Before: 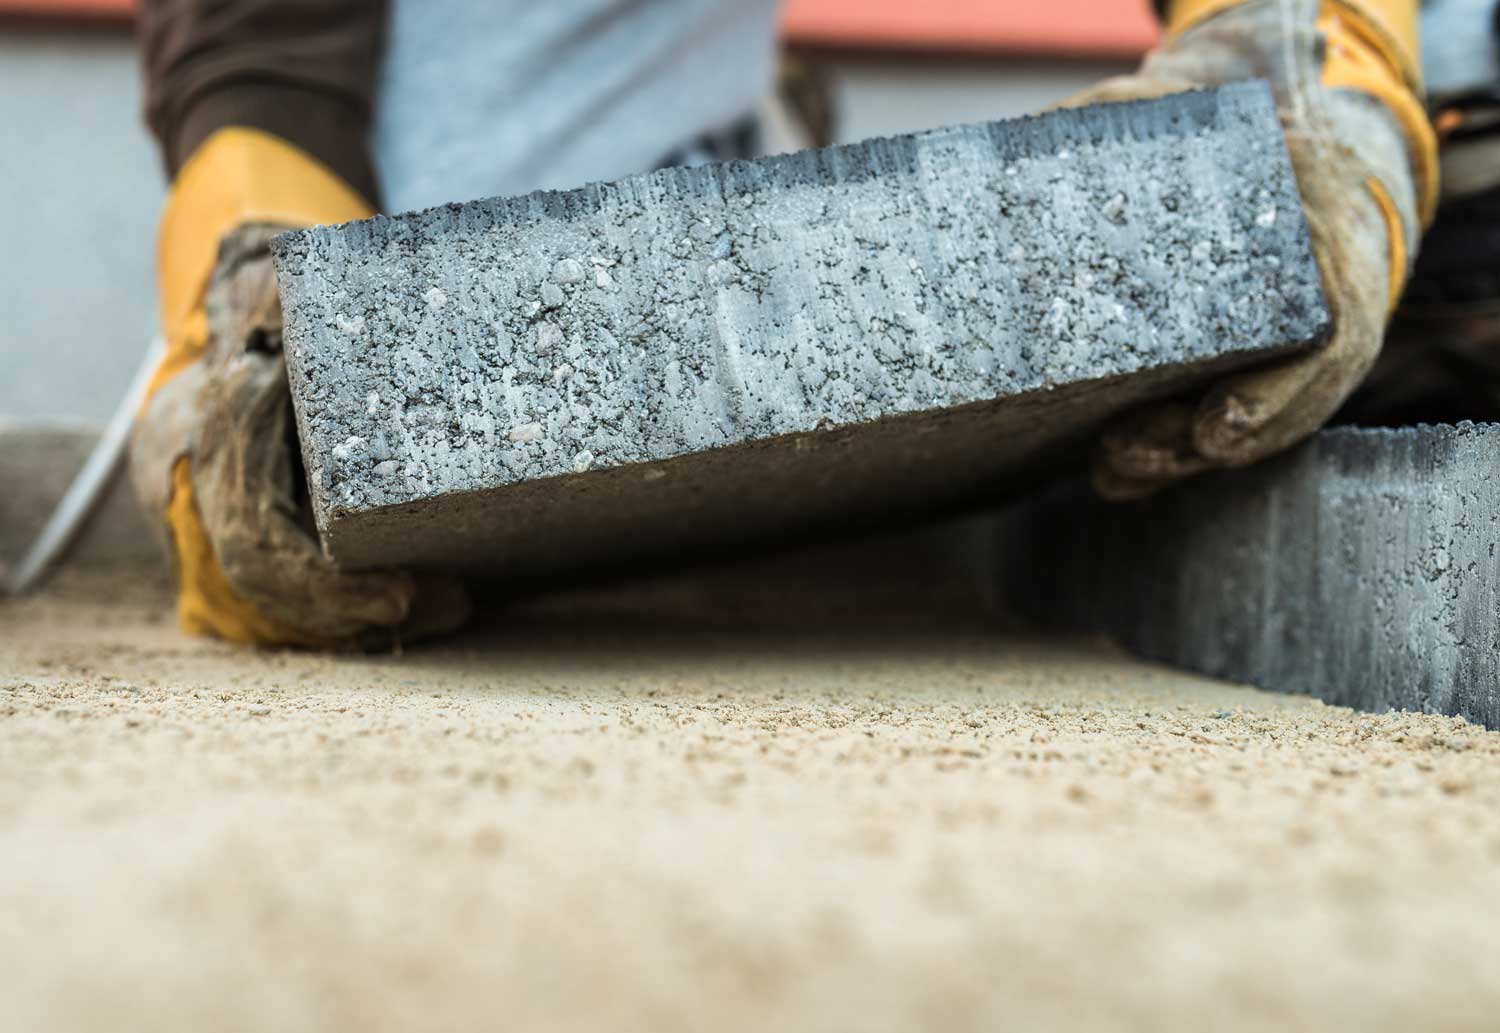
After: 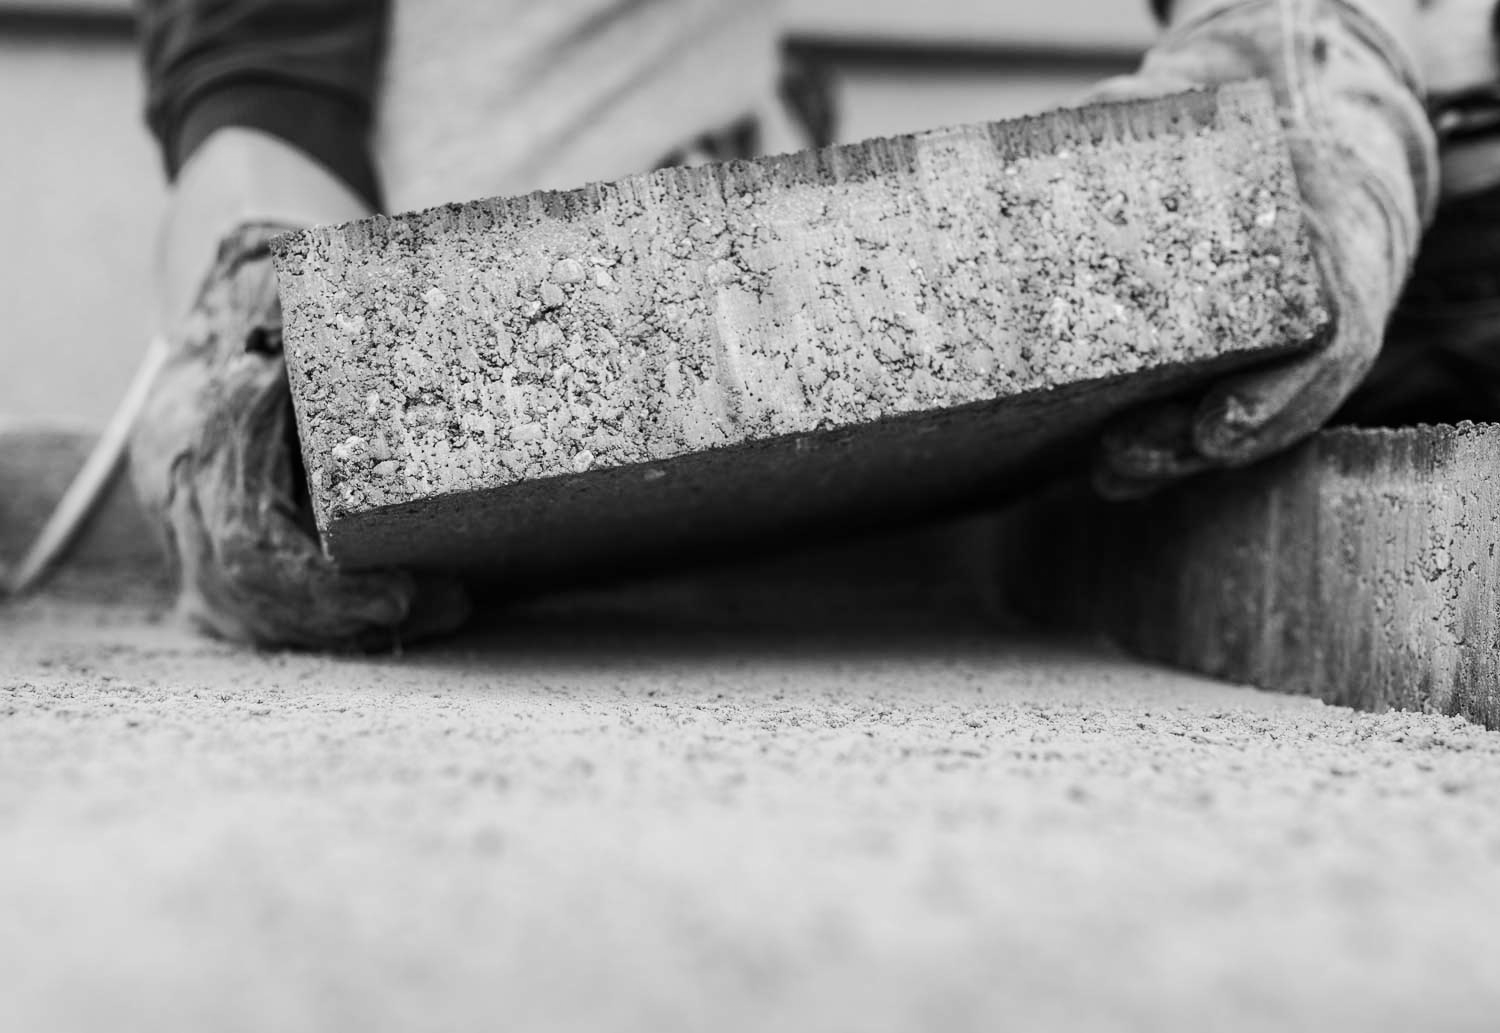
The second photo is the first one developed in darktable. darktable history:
color calibration: output gray [0.267, 0.423, 0.261, 0], illuminant same as pipeline (D50), adaptation XYZ, x 0.346, y 0.359, temperature 5005.36 K, saturation algorithm version 1 (2020)
base curve: curves: ch0 [(0, 0) (0.262, 0.32) (0.722, 0.705) (1, 1)], preserve colors none
contrast brightness saturation: contrast 0.143
